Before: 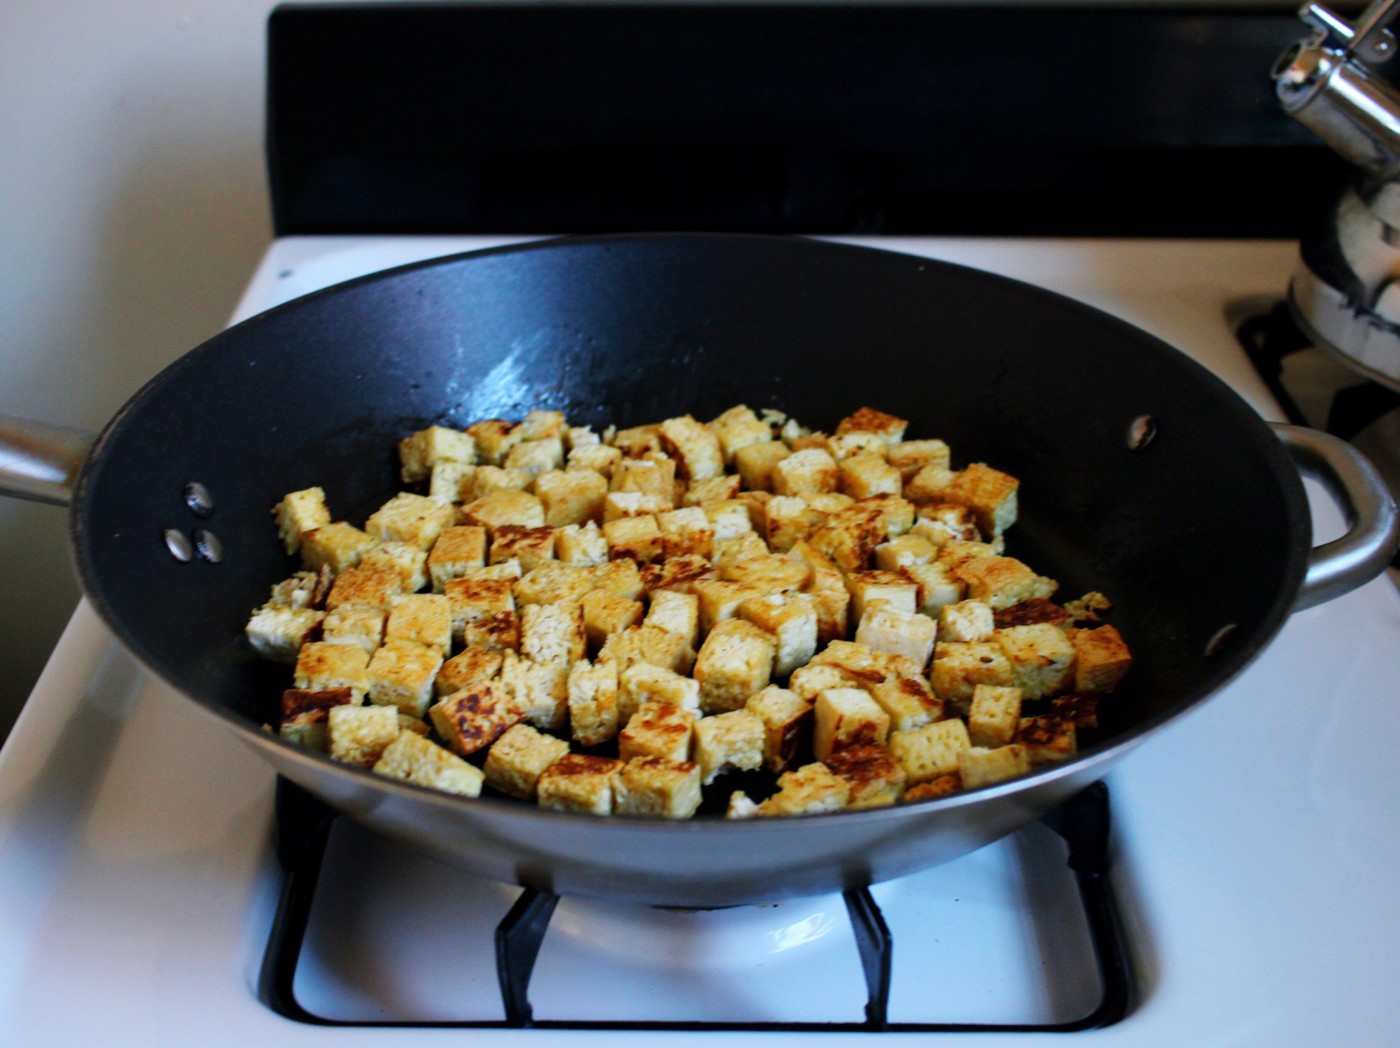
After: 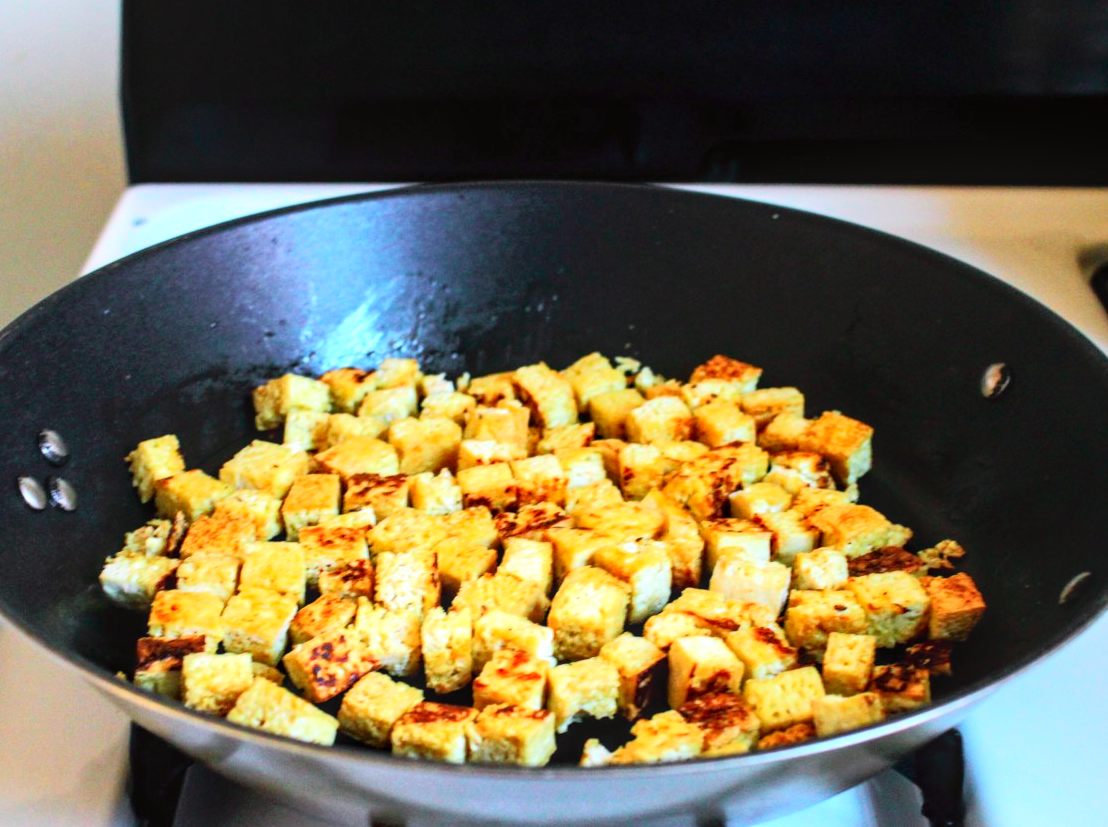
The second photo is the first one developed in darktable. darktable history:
exposure: black level correction 0, exposure 0.951 EV, compensate exposure bias true, compensate highlight preservation false
crop and rotate: left 10.466%, top 5.044%, right 10.377%, bottom 15.996%
tone curve: curves: ch0 [(0, 0.005) (0.103, 0.097) (0.18, 0.22) (0.4, 0.485) (0.5, 0.612) (0.668, 0.787) (0.823, 0.894) (1, 0.971)]; ch1 [(0, 0) (0.172, 0.123) (0.324, 0.253) (0.396, 0.388) (0.478, 0.461) (0.499, 0.498) (0.522, 0.528) (0.618, 0.649) (0.753, 0.821) (1, 1)]; ch2 [(0, 0) (0.411, 0.424) (0.496, 0.501) (0.515, 0.514) (0.555, 0.585) (0.641, 0.69) (1, 1)], color space Lab, independent channels, preserve colors none
local contrast: on, module defaults
